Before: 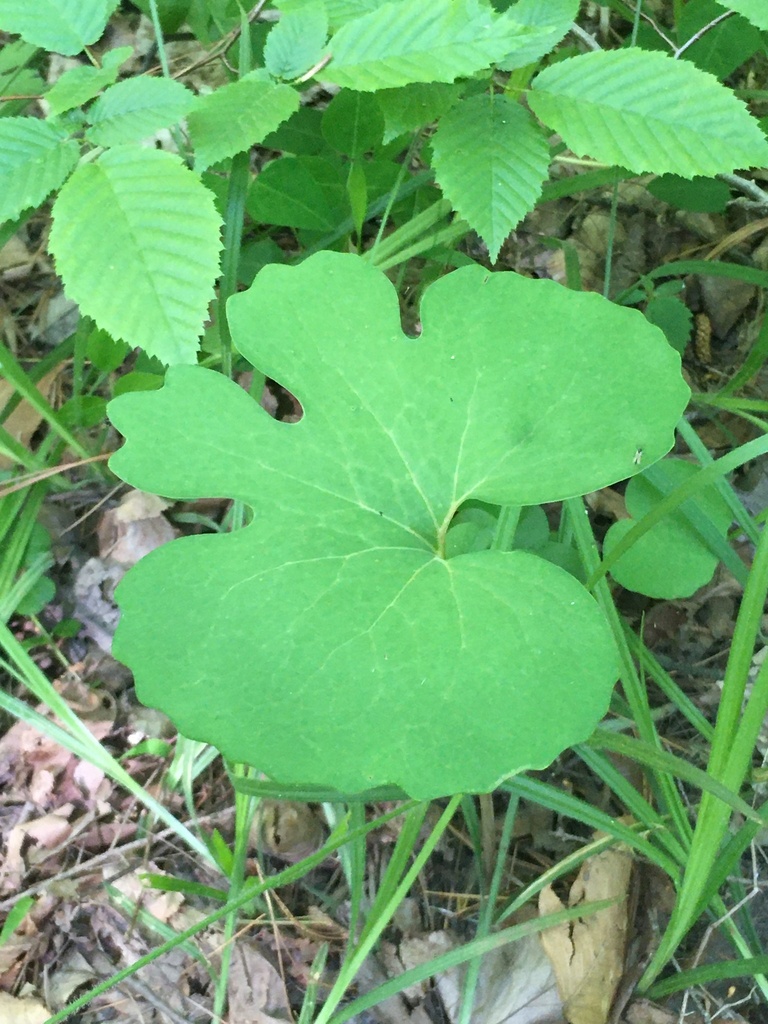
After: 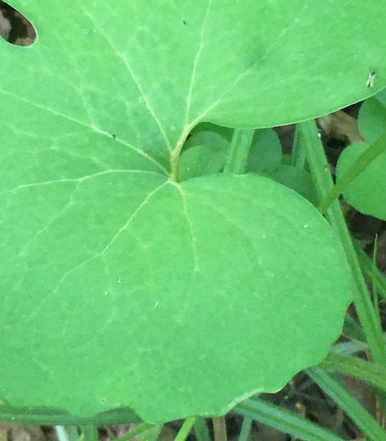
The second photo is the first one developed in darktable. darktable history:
crop: left 34.856%, top 36.867%, right 14.813%, bottom 19.991%
